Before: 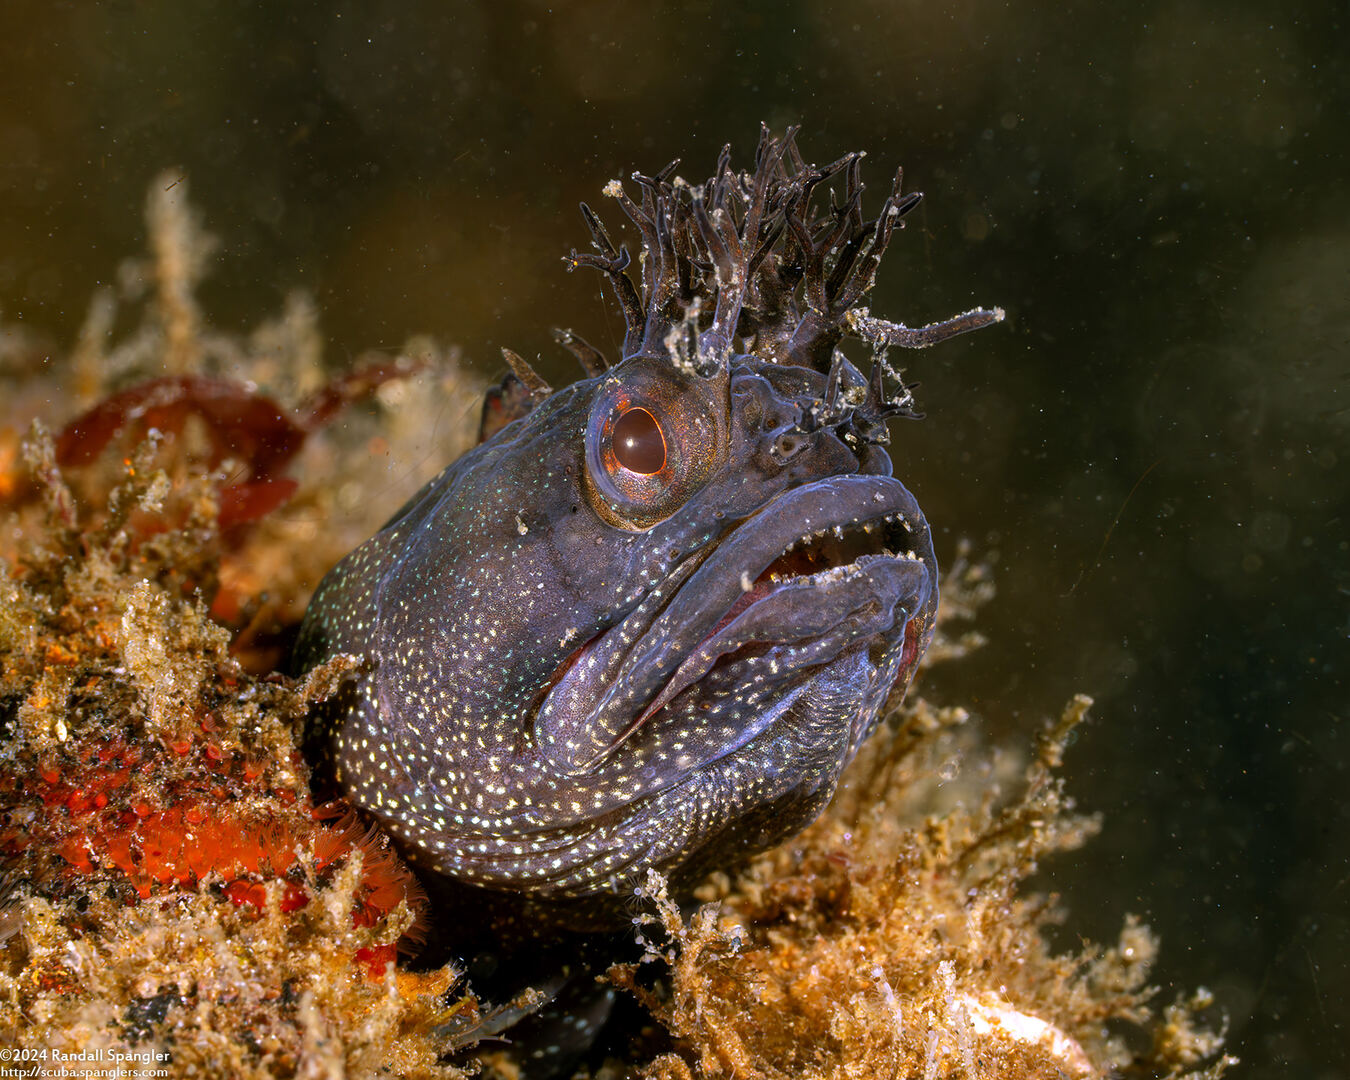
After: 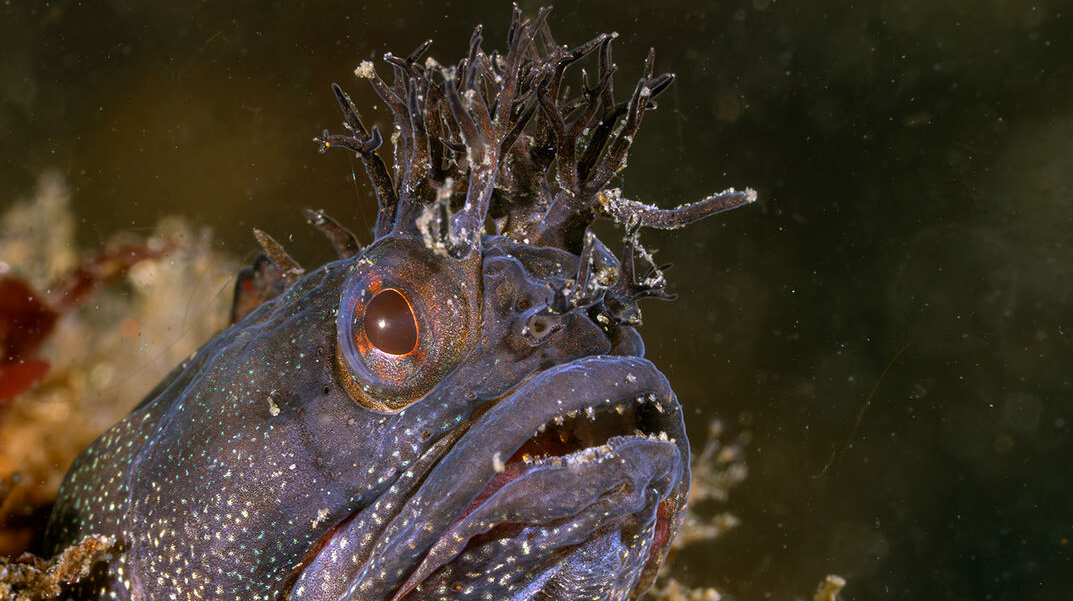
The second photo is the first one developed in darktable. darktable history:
crop: left 18.38%, top 11.092%, right 2.134%, bottom 33.217%
